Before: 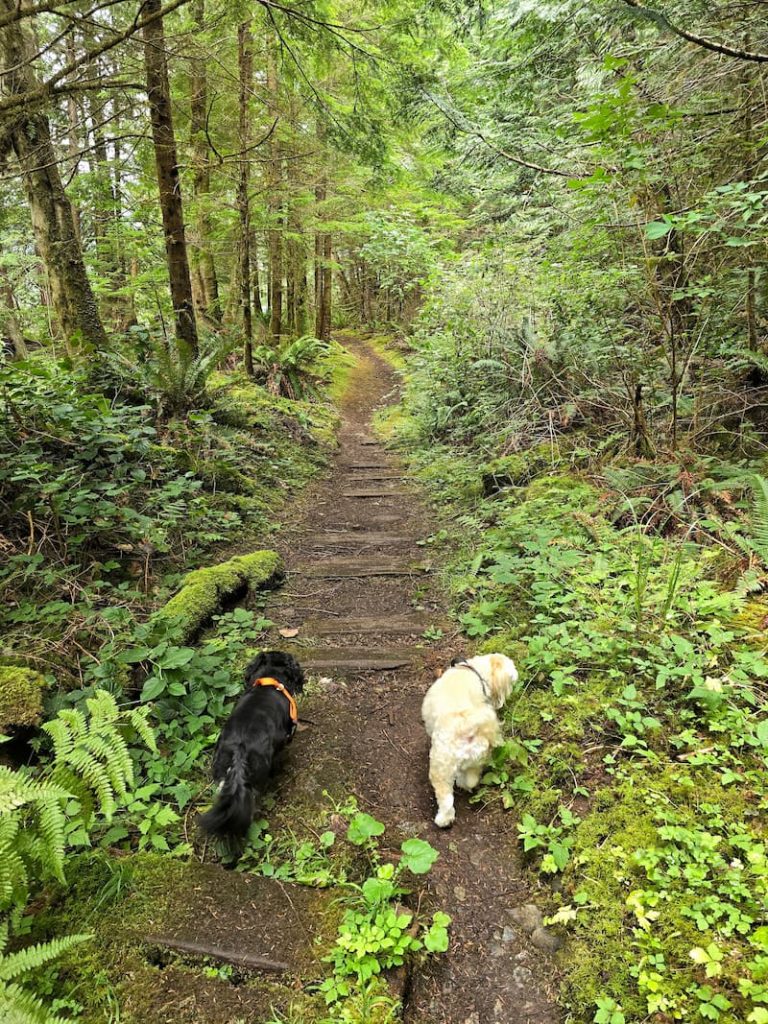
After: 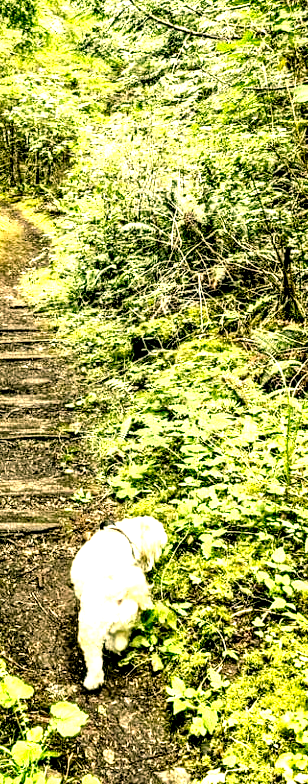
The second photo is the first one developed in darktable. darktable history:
crop: left 45.721%, top 13.393%, right 14.118%, bottom 10.01%
color correction: highlights a* 5.3, highlights b* 24.26, shadows a* -15.58, shadows b* 4.02
local contrast: highlights 115%, shadows 42%, detail 293%
base curve: curves: ch0 [(0, 0) (0.028, 0.03) (0.121, 0.232) (0.46, 0.748) (0.859, 0.968) (1, 1)], preserve colors none
